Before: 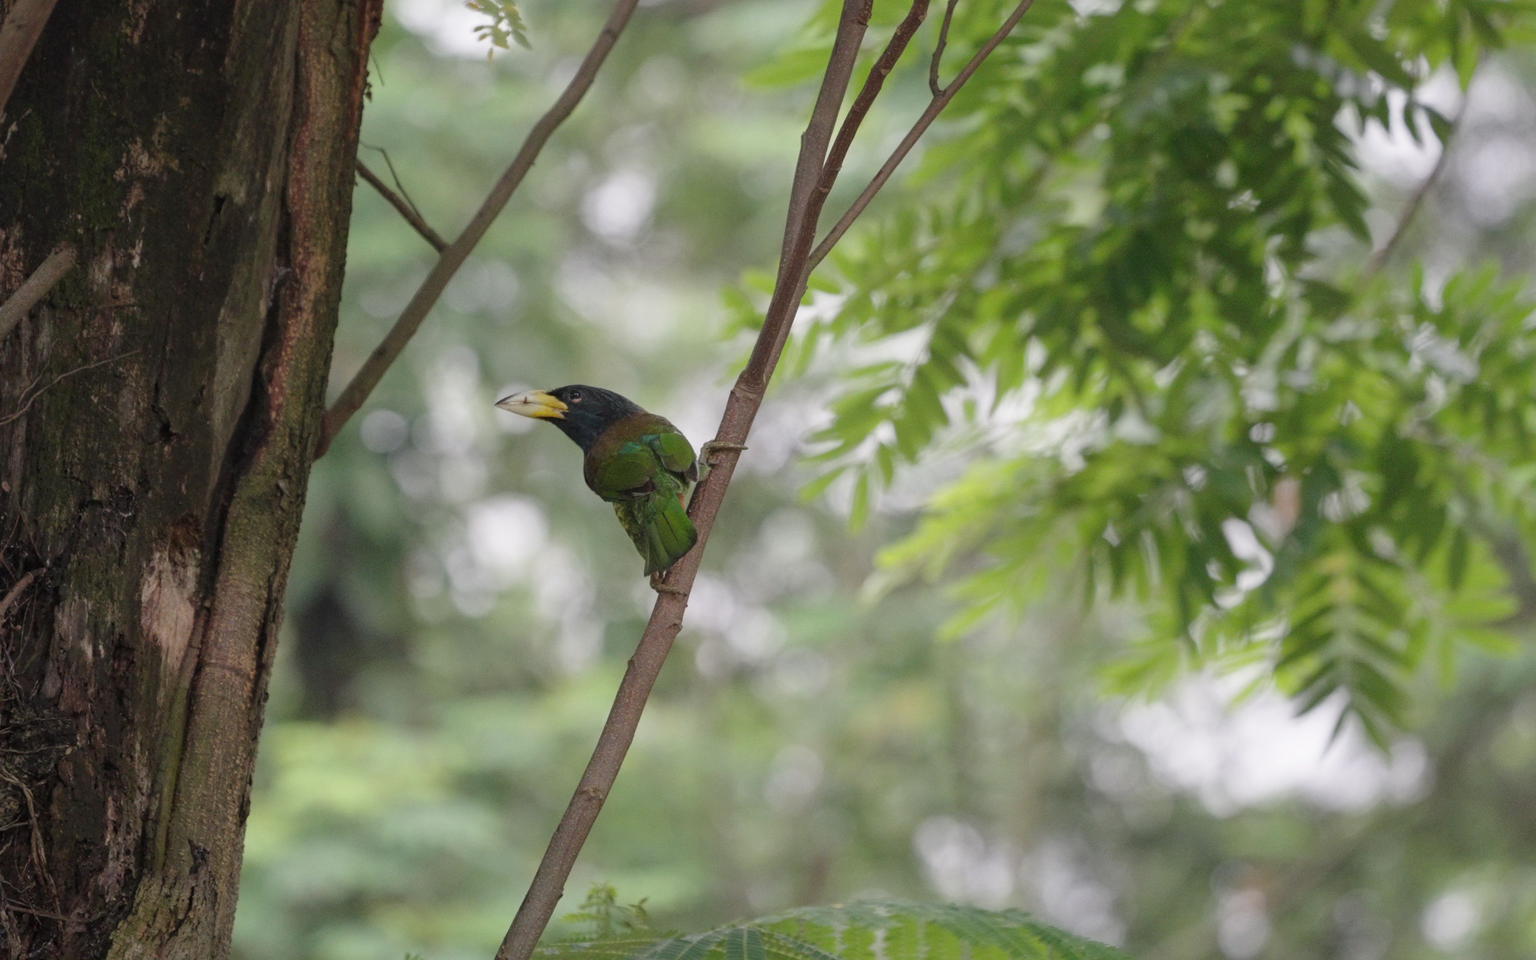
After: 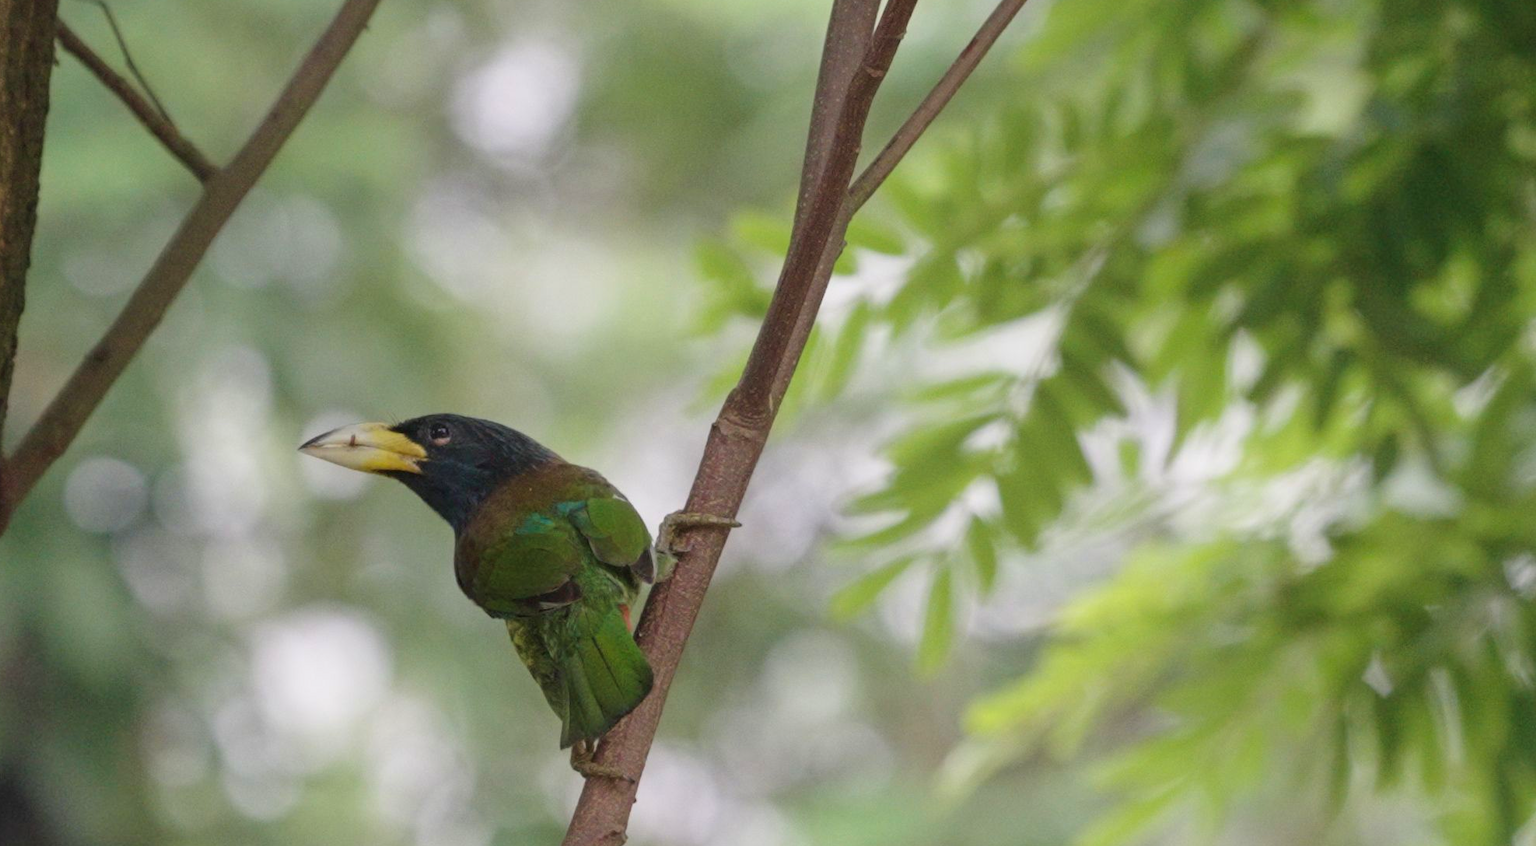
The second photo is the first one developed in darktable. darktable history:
velvia: on, module defaults
crop: left 21.106%, top 15.507%, right 21.746%, bottom 34.05%
